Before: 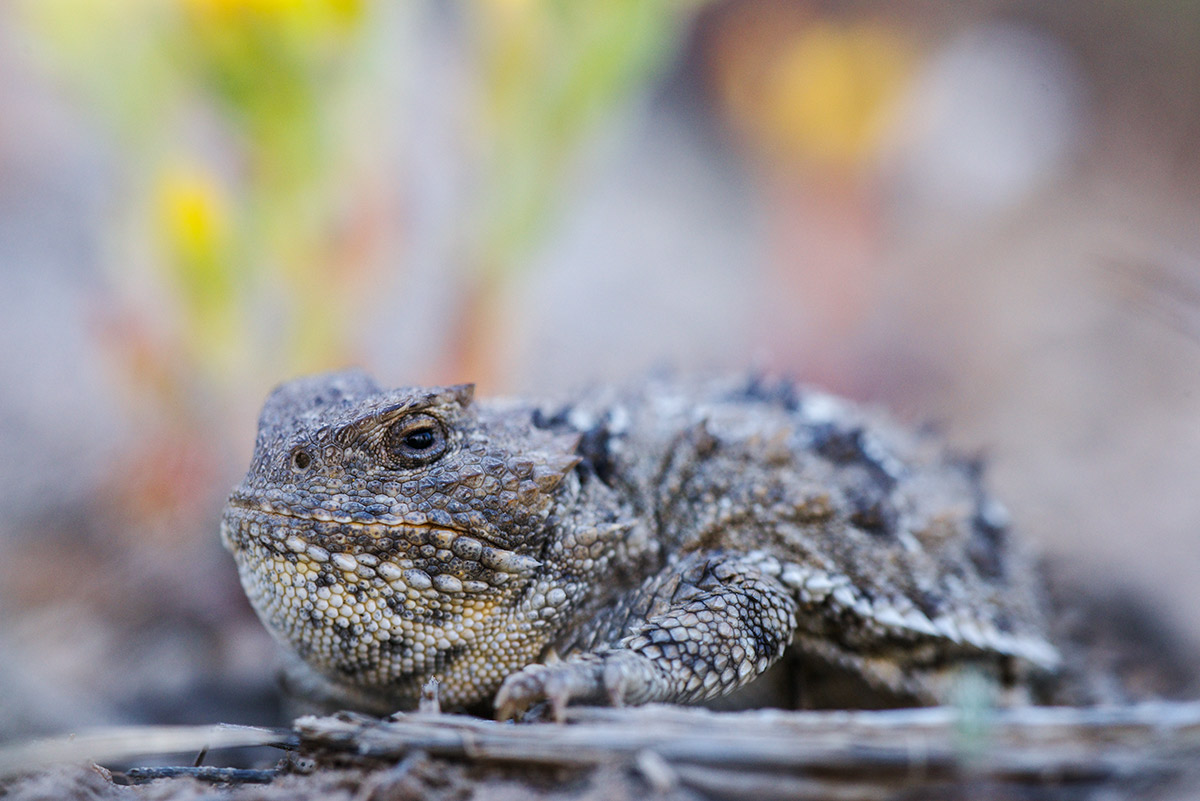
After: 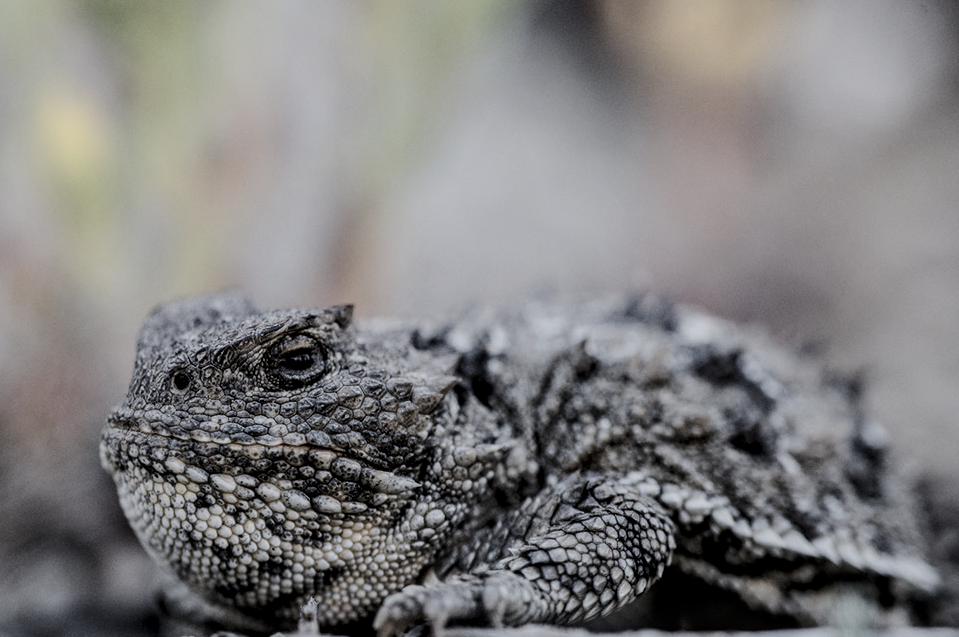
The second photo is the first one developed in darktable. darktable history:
exposure: black level correction 0.002, compensate highlight preservation false
crop and rotate: left 10.163%, top 9.894%, right 9.866%, bottom 10.498%
tone equalizer: -8 EV -0.015 EV, -7 EV 0.01 EV, -6 EV -0.006 EV, -5 EV 0.005 EV, -4 EV -0.028 EV, -3 EV -0.236 EV, -2 EV -0.645 EV, -1 EV -0.968 EV, +0 EV -0.97 EV
contrast brightness saturation: contrast 0.041, saturation 0.071
local contrast: on, module defaults
filmic rgb: black relative exposure -5.1 EV, white relative exposure 3.98 EV, hardness 2.89, contrast 1.299, highlights saturation mix -30.39%, color science v5 (2021), contrast in shadows safe, contrast in highlights safe
tone curve: curves: ch0 [(0, 0) (0.004, 0.001) (0.133, 0.112) (0.325, 0.362) (0.832, 0.893) (1, 1)], color space Lab, independent channels, preserve colors none
